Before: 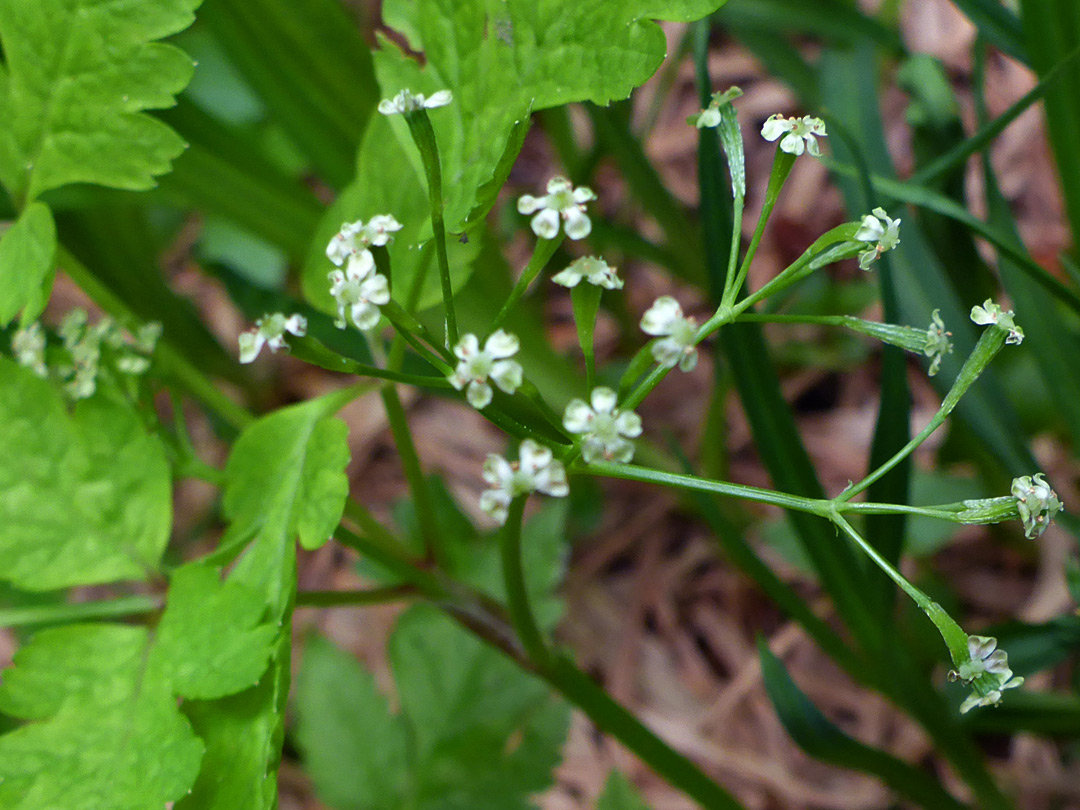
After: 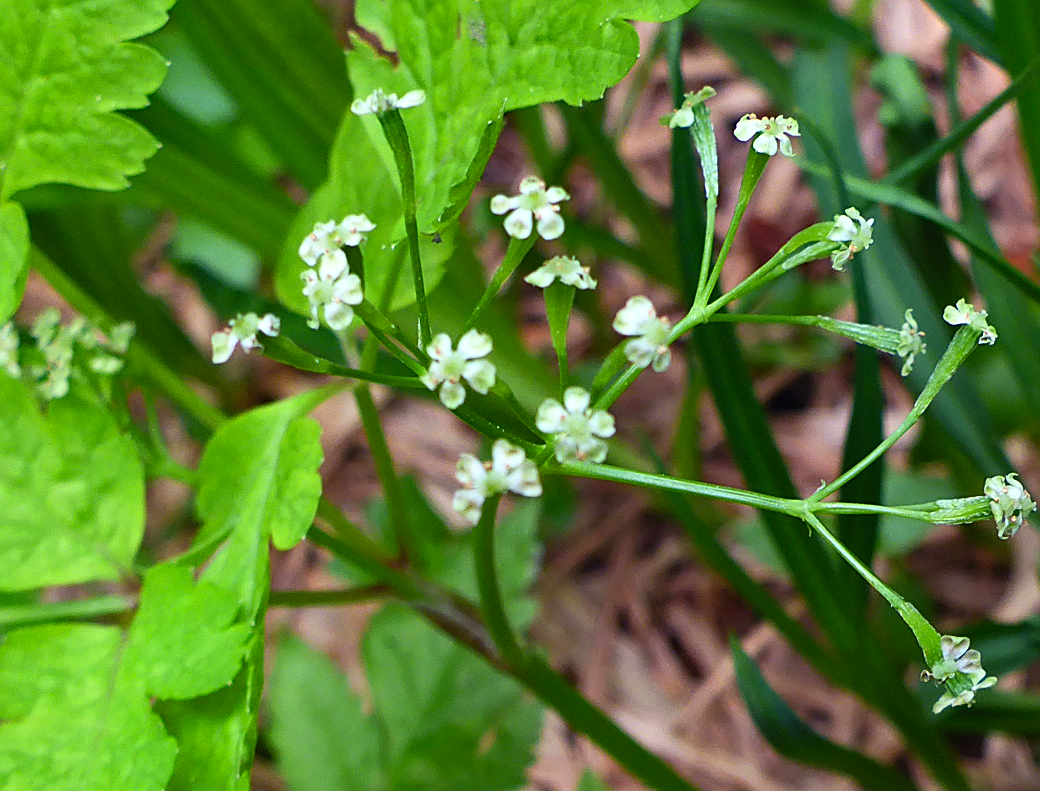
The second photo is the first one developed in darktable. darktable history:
contrast brightness saturation: contrast 0.2, brightness 0.16, saturation 0.22
sharpen: on, module defaults
crop and rotate: left 2.536%, right 1.107%, bottom 2.246%
